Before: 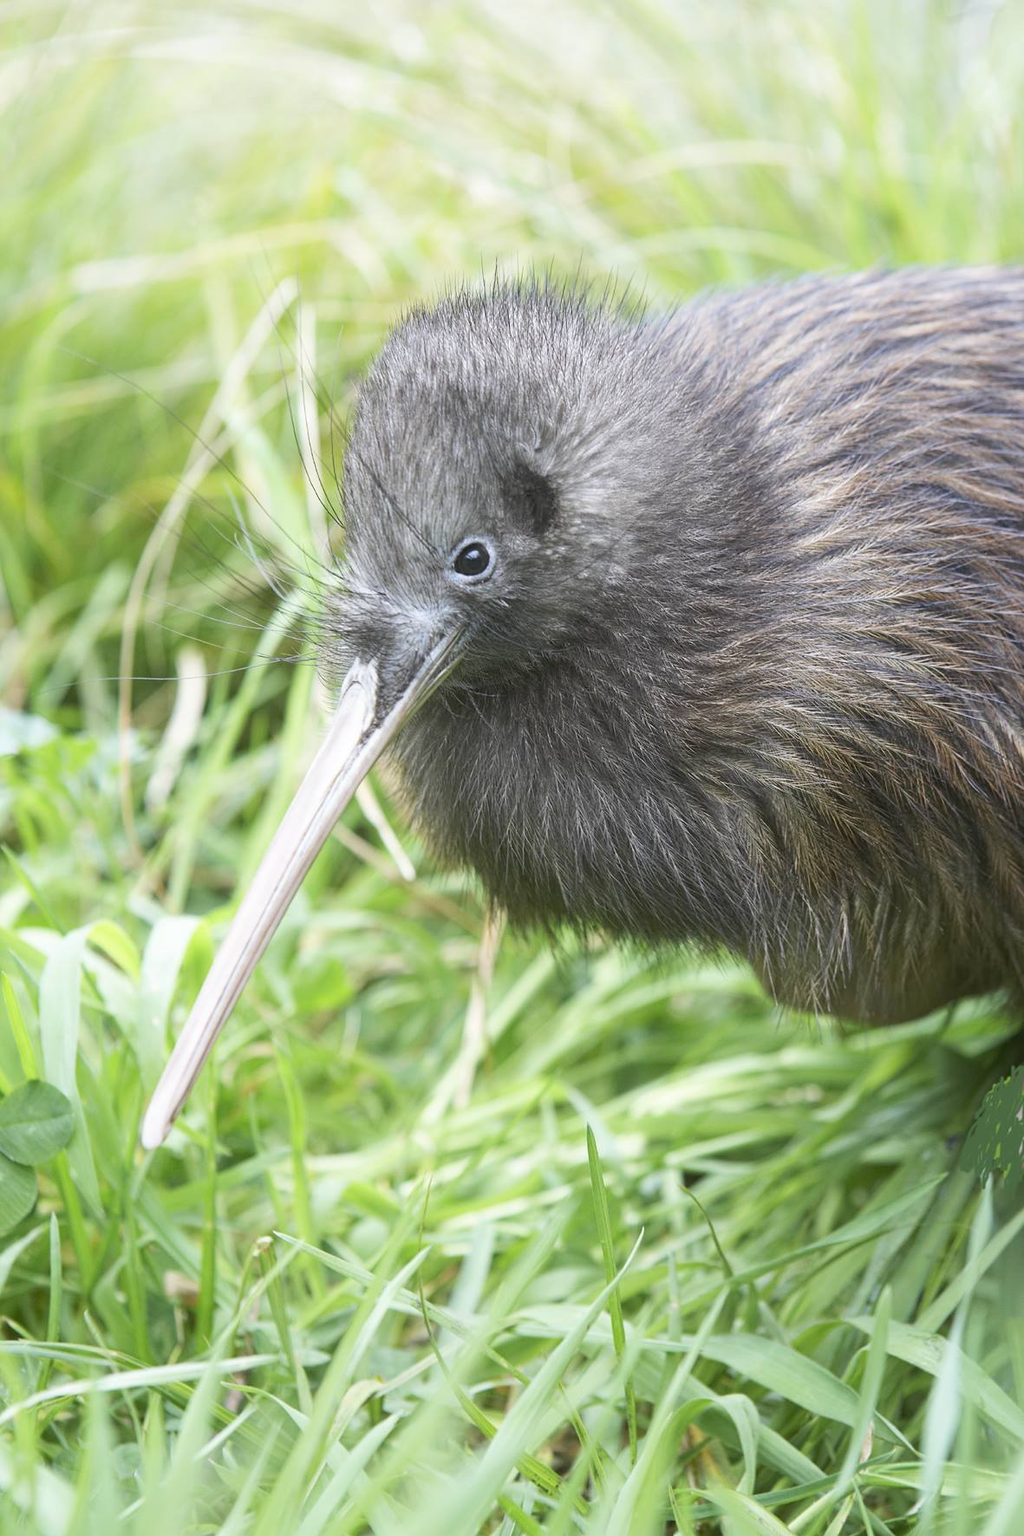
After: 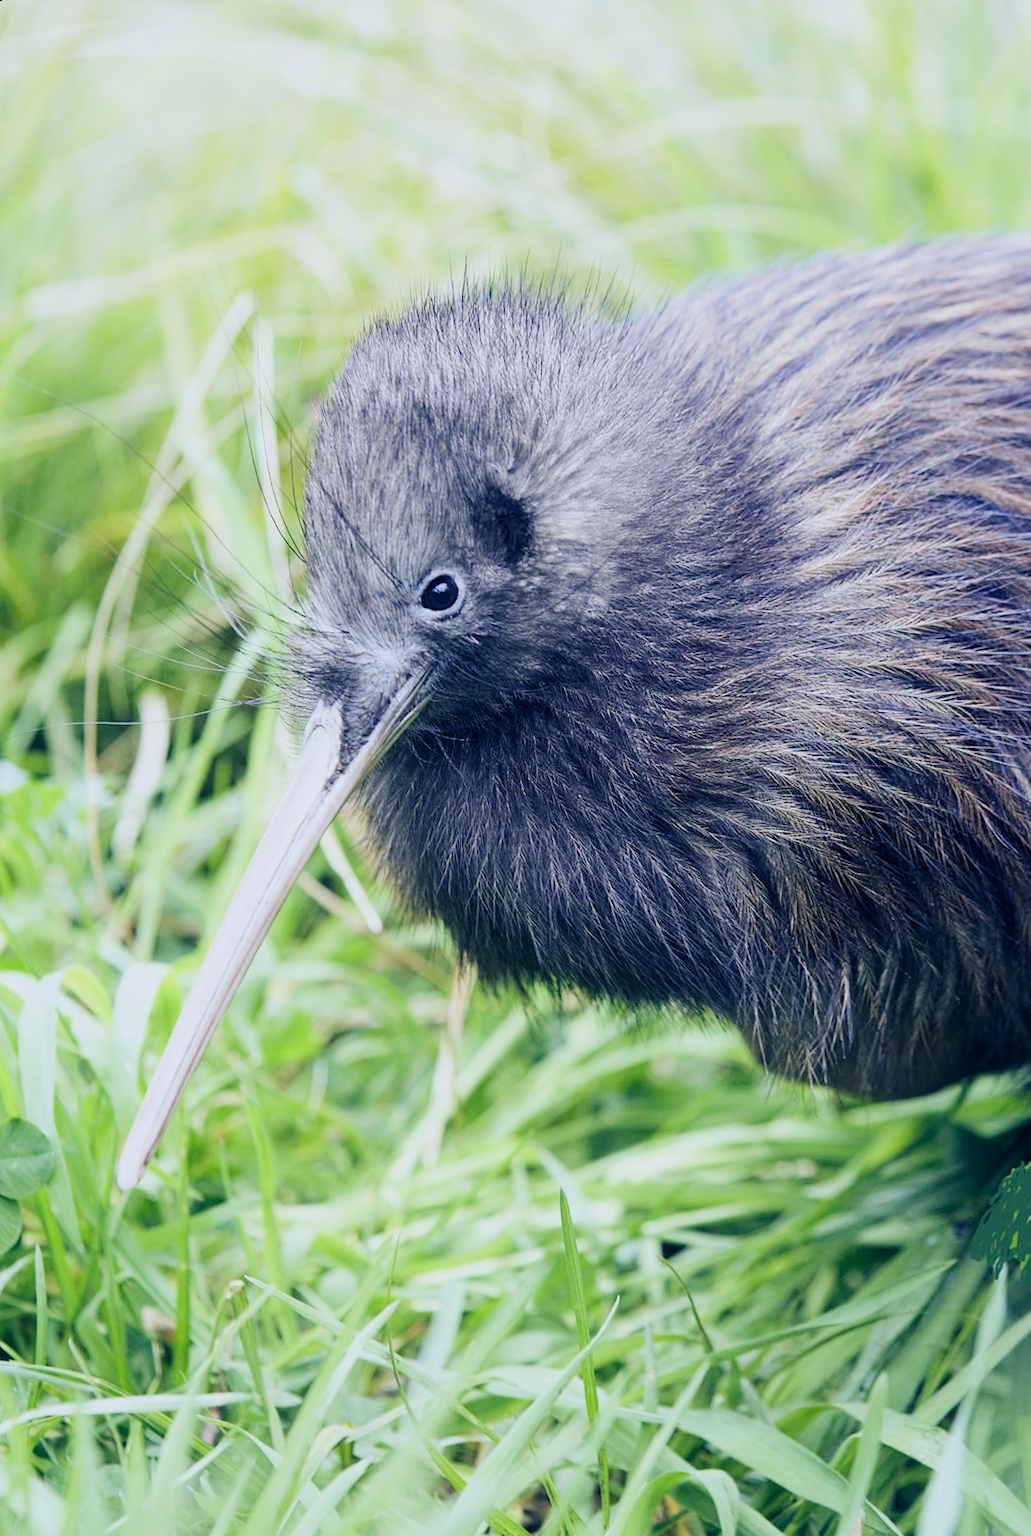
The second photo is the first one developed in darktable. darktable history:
color balance rgb: shadows lift › luminance -41.13%, shadows lift › chroma 14.13%, shadows lift › hue 260°, power › luminance -3.76%, power › chroma 0.56%, power › hue 40.37°, highlights gain › luminance 16.81%, highlights gain › chroma 2.94%, highlights gain › hue 260°, global offset › luminance -0.29%, global offset › chroma 0.31%, global offset › hue 260°, perceptual saturation grading › global saturation 20%, perceptual saturation grading › highlights -13.92%, perceptual saturation grading › shadows 50%
rotate and perspective: rotation 0.062°, lens shift (vertical) 0.115, lens shift (horizontal) -0.133, crop left 0.047, crop right 0.94, crop top 0.061, crop bottom 0.94
filmic rgb: black relative exposure -5 EV, hardness 2.88, contrast 1.2
